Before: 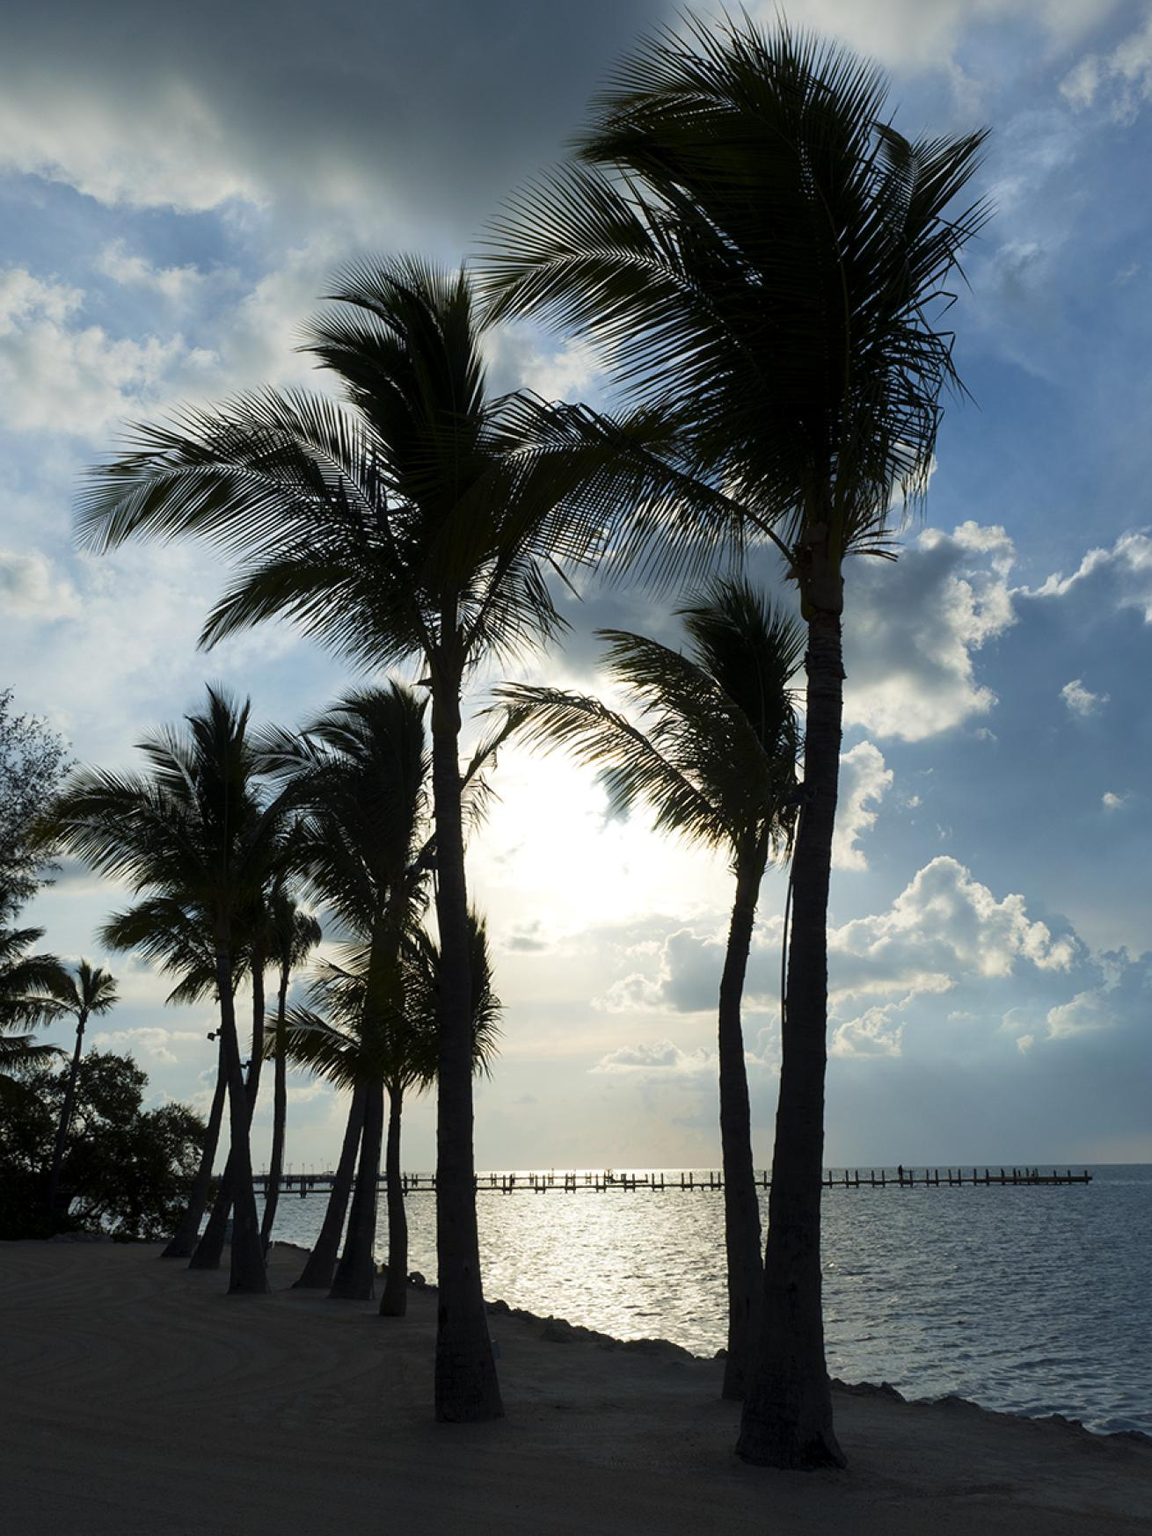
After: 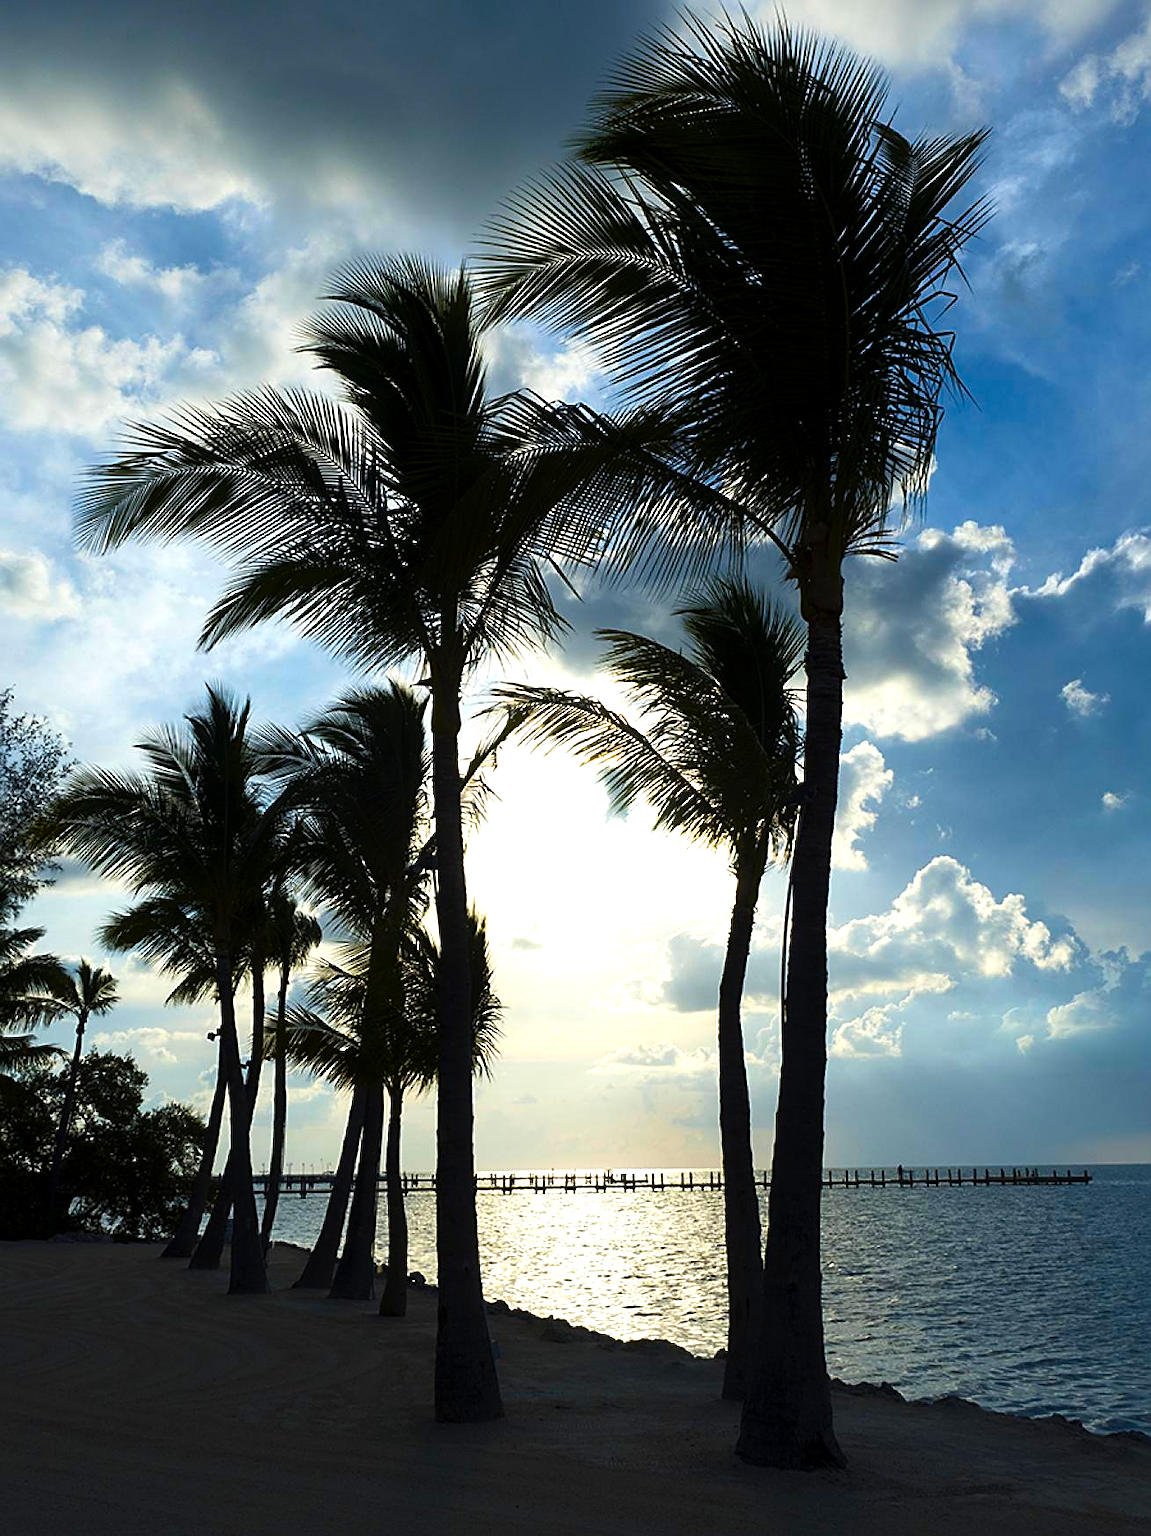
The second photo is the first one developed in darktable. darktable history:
color balance rgb: linear chroma grading › global chroma 9%, perceptual saturation grading › global saturation 36%, perceptual saturation grading › shadows 35%, perceptual brilliance grading › global brilliance 15%, perceptual brilliance grading › shadows -35%, global vibrance 15%
sharpen: on, module defaults
base curve: exposure shift 0, preserve colors none
